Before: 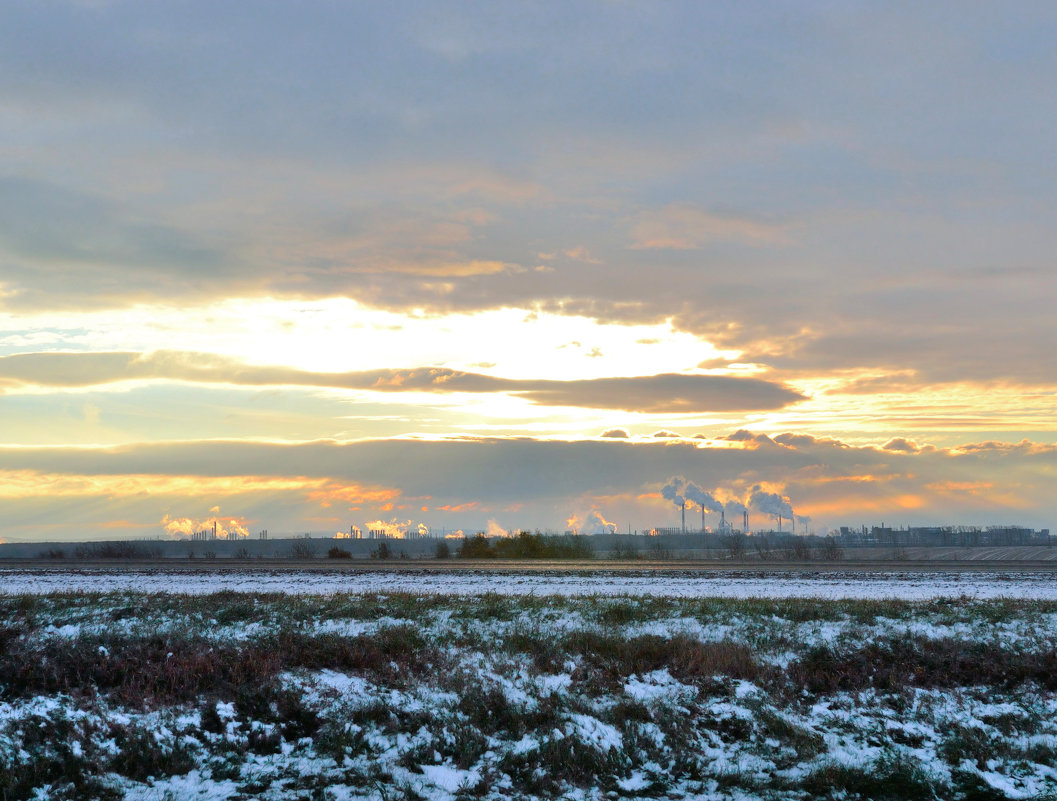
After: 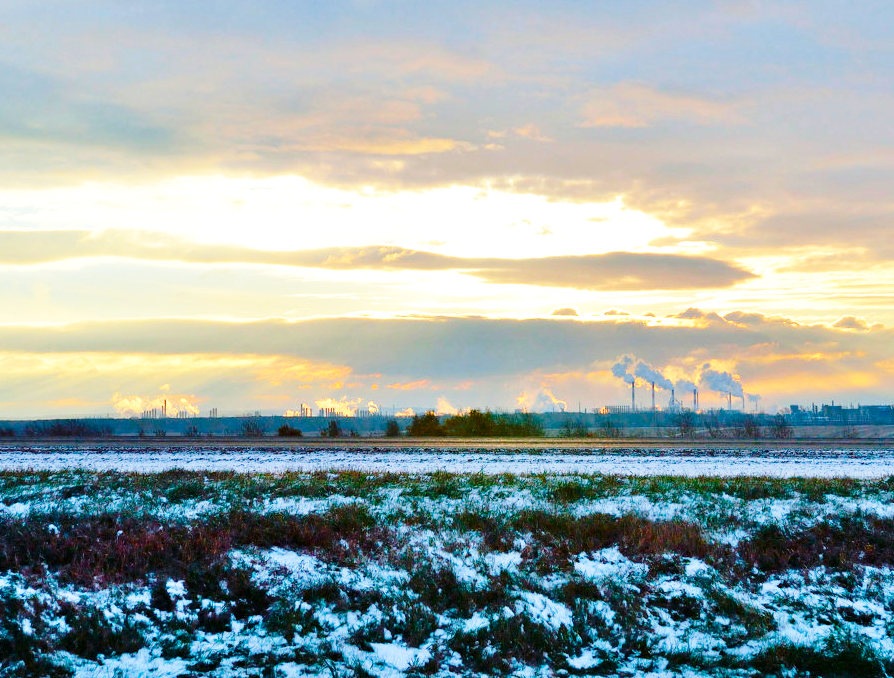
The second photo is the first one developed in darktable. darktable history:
crop and rotate: left 4.733%, top 15.304%, right 10.685%
color balance rgb: linear chroma grading › global chroma 15.647%, perceptual saturation grading › global saturation 20%, perceptual saturation grading › highlights -48.974%, perceptual saturation grading › shadows 24.859%, global vibrance 40.041%
base curve: curves: ch0 [(0, 0) (0.028, 0.03) (0.121, 0.232) (0.46, 0.748) (0.859, 0.968) (1, 1)], preserve colors none
haze removal: compatibility mode true, adaptive false
